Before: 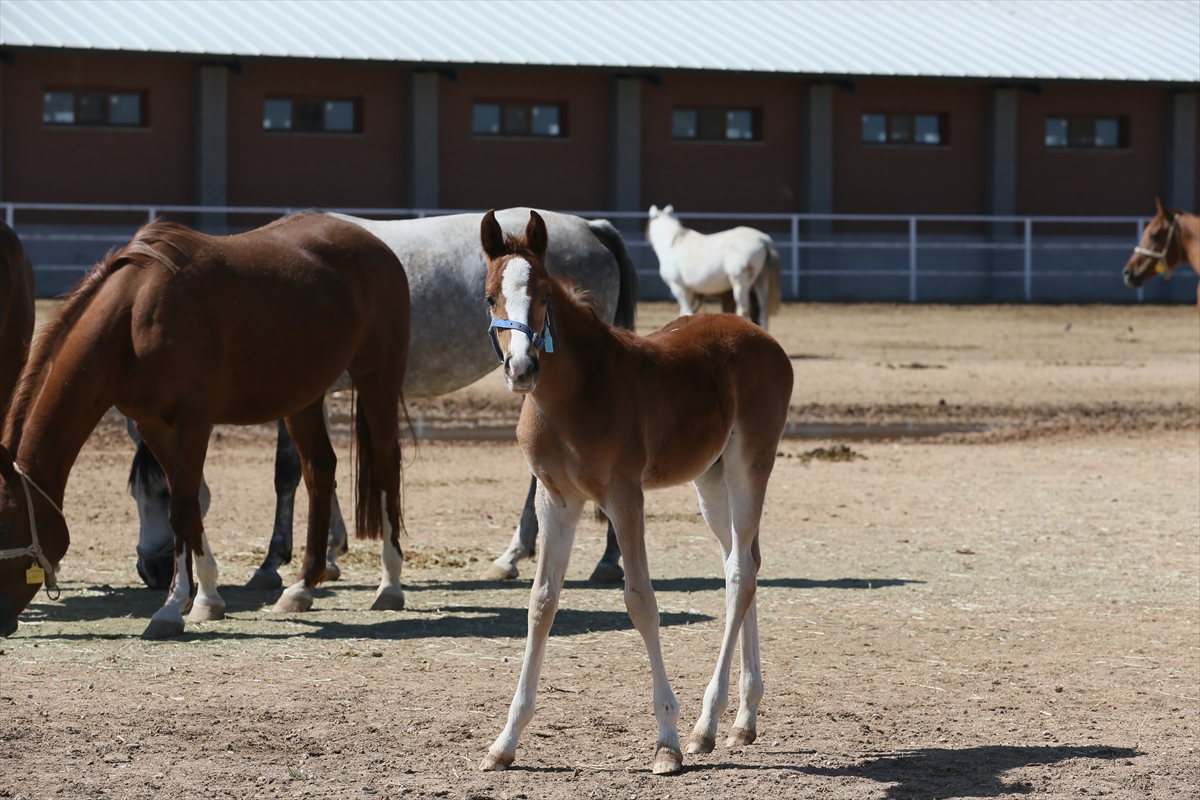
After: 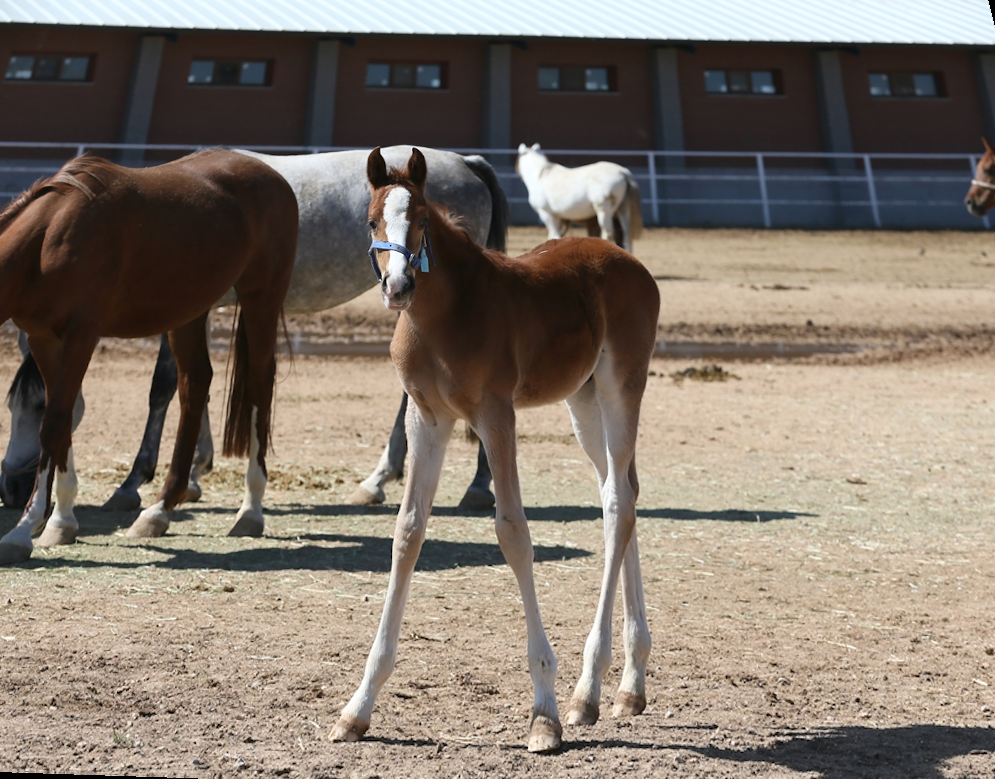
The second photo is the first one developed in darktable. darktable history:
exposure: exposure 0.2 EV, compensate highlight preservation false
rotate and perspective: rotation 0.72°, lens shift (vertical) -0.352, lens shift (horizontal) -0.051, crop left 0.152, crop right 0.859, crop top 0.019, crop bottom 0.964
